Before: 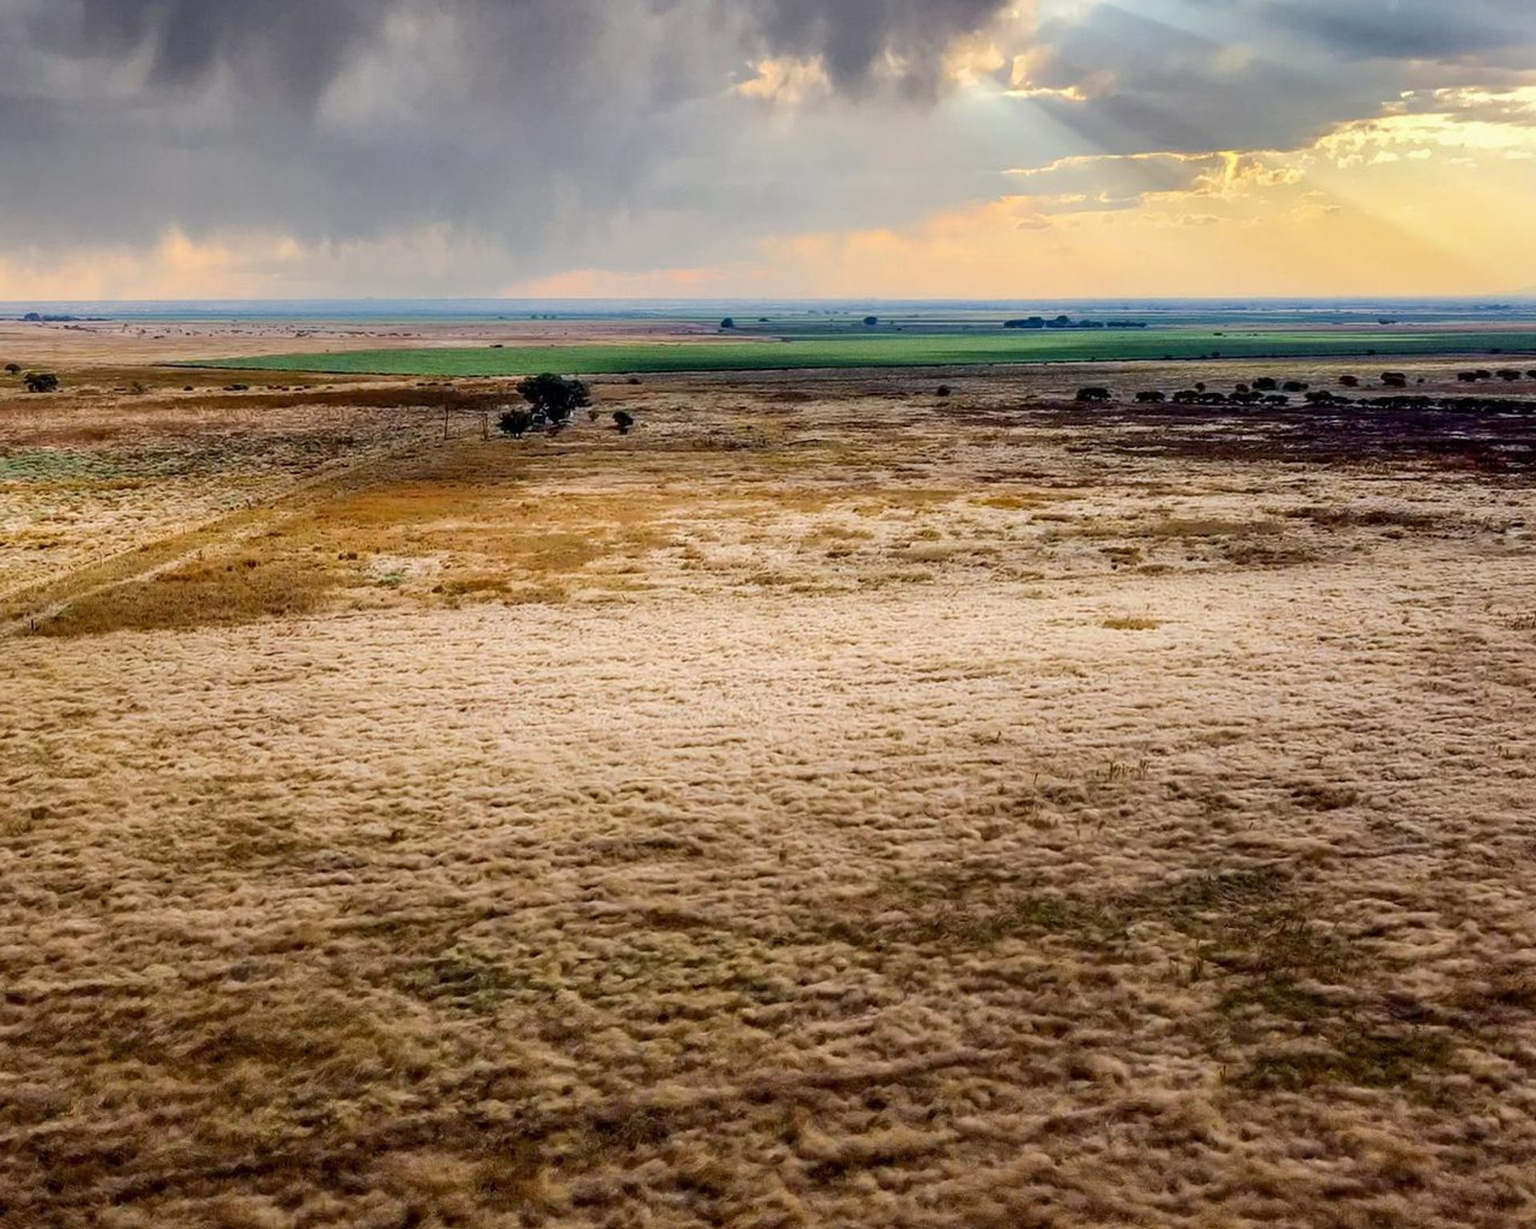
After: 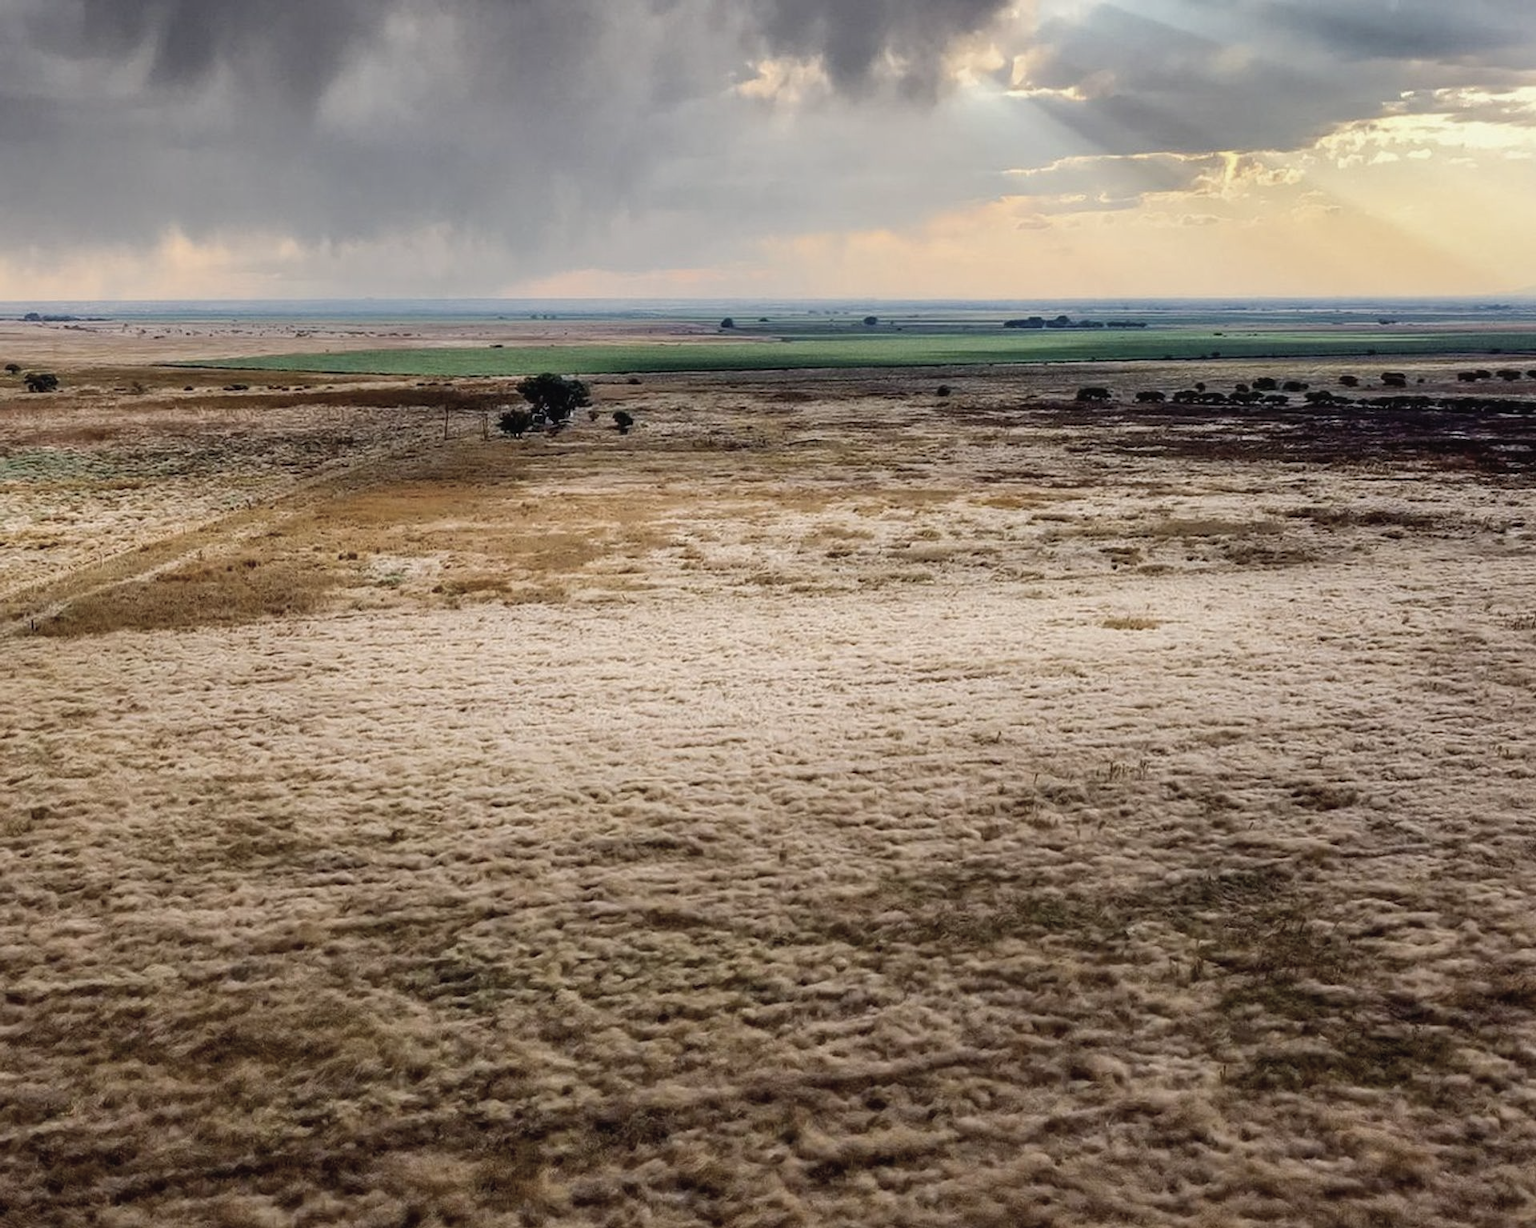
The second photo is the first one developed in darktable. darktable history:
contrast brightness saturation: contrast -0.045, saturation -0.399
